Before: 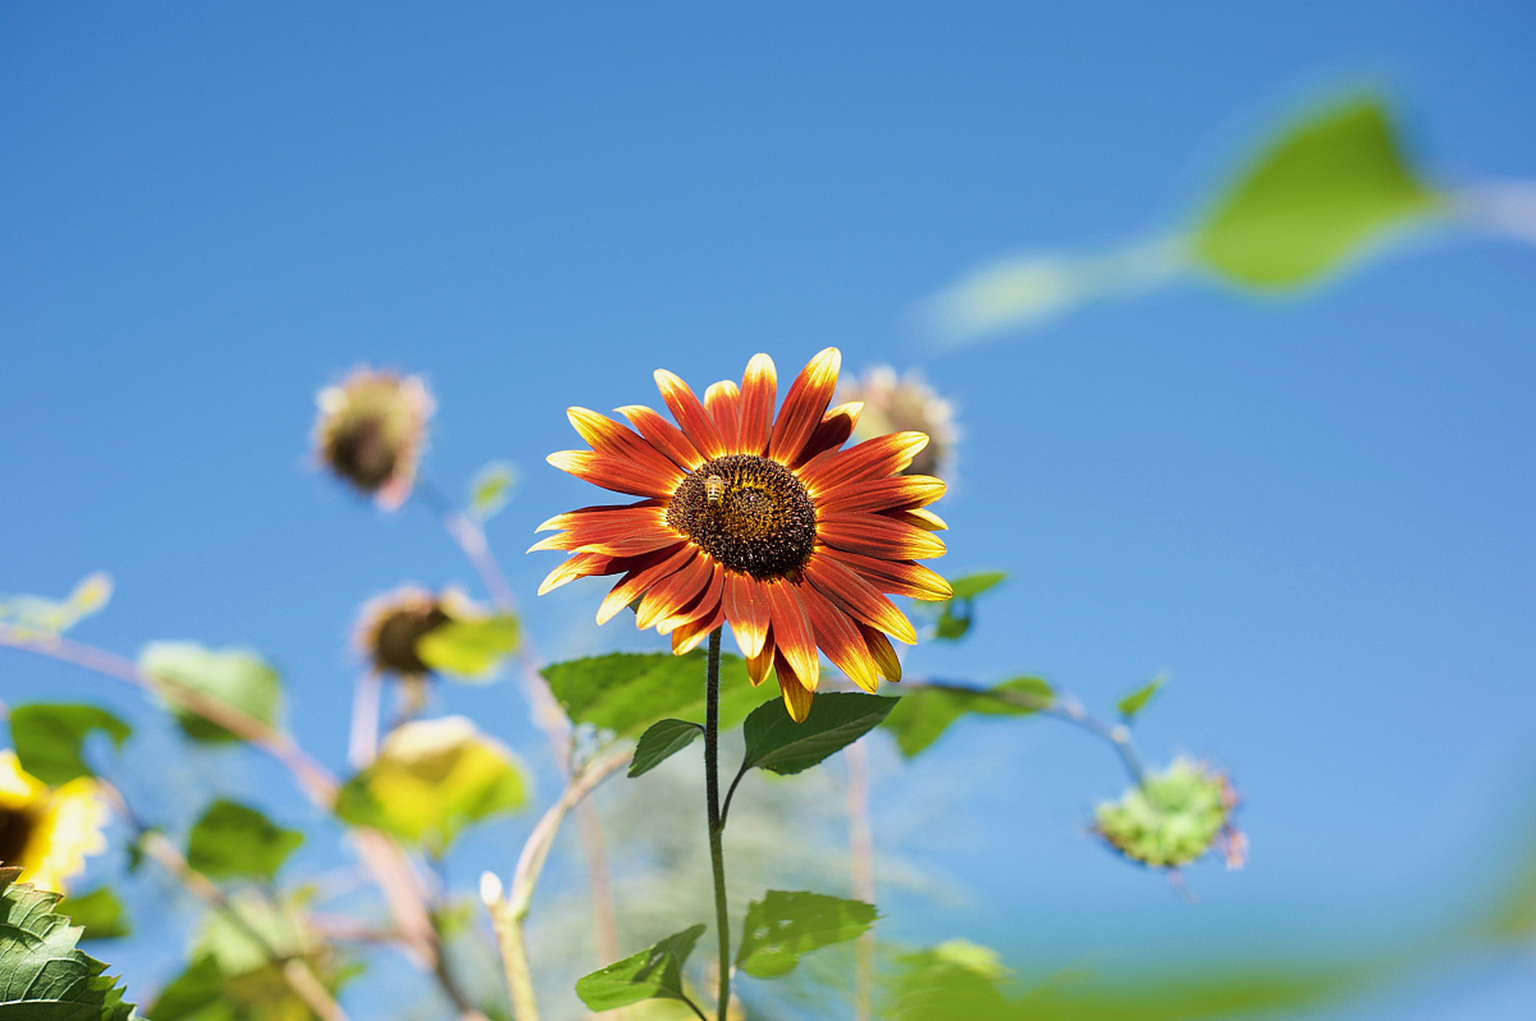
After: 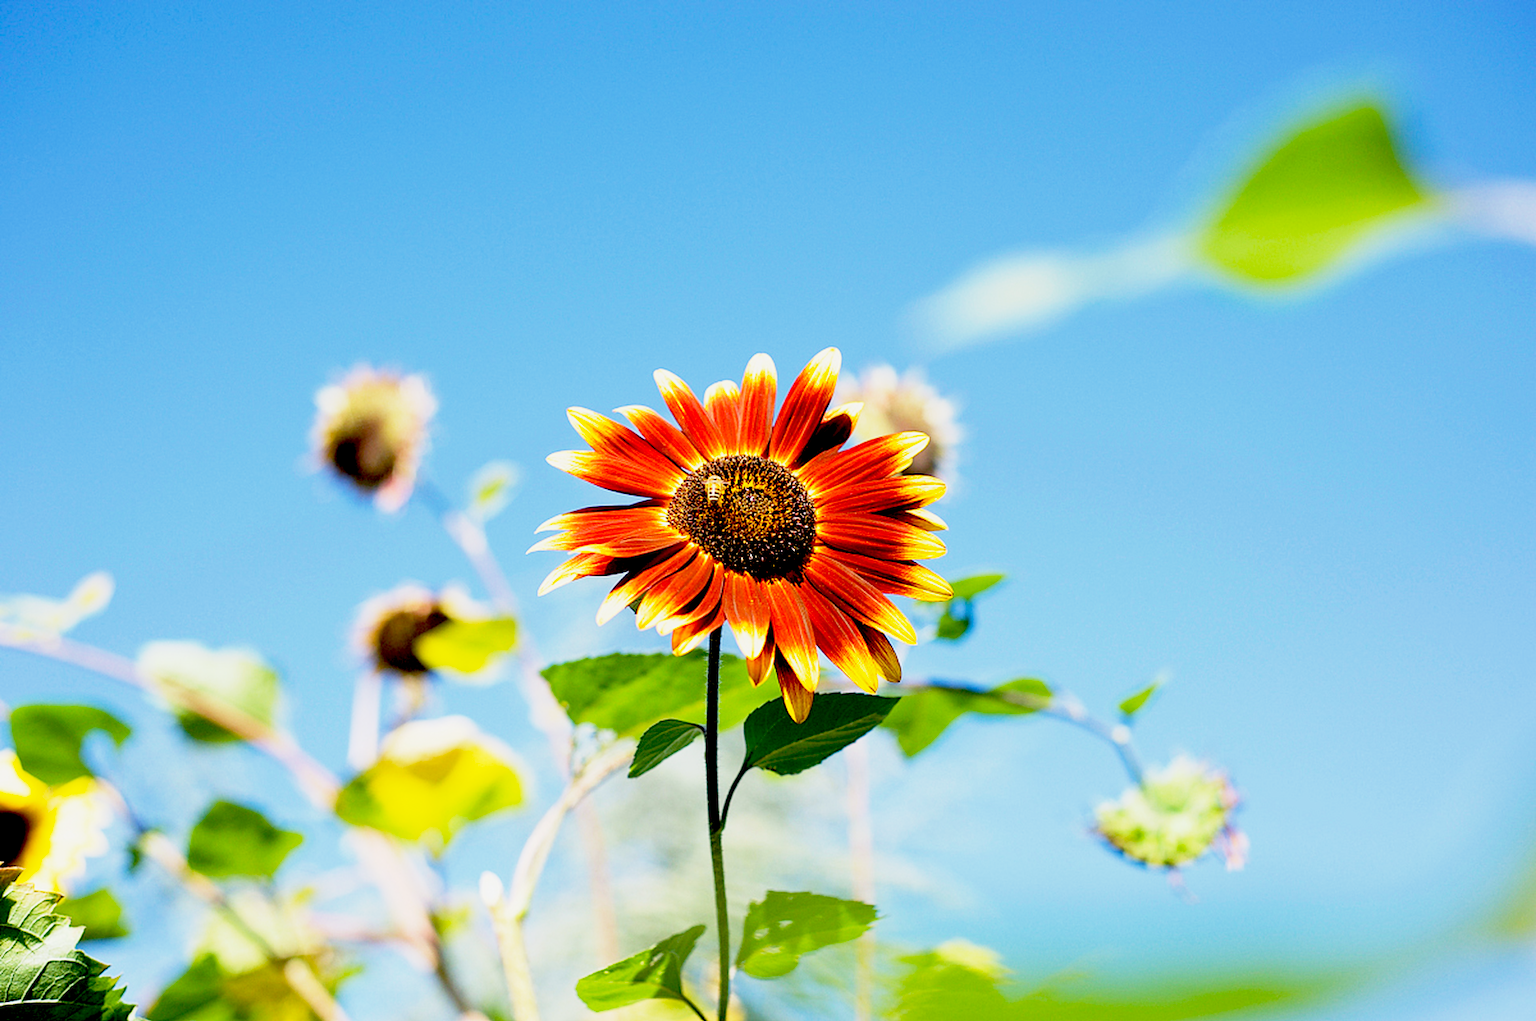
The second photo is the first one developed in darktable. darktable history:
base curve: curves: ch0 [(0, 0) (0.088, 0.125) (0.176, 0.251) (0.354, 0.501) (0.613, 0.749) (1, 0.877)], preserve colors none
exposure: black level correction 0.031, exposure 0.304 EV, compensate highlight preservation false
